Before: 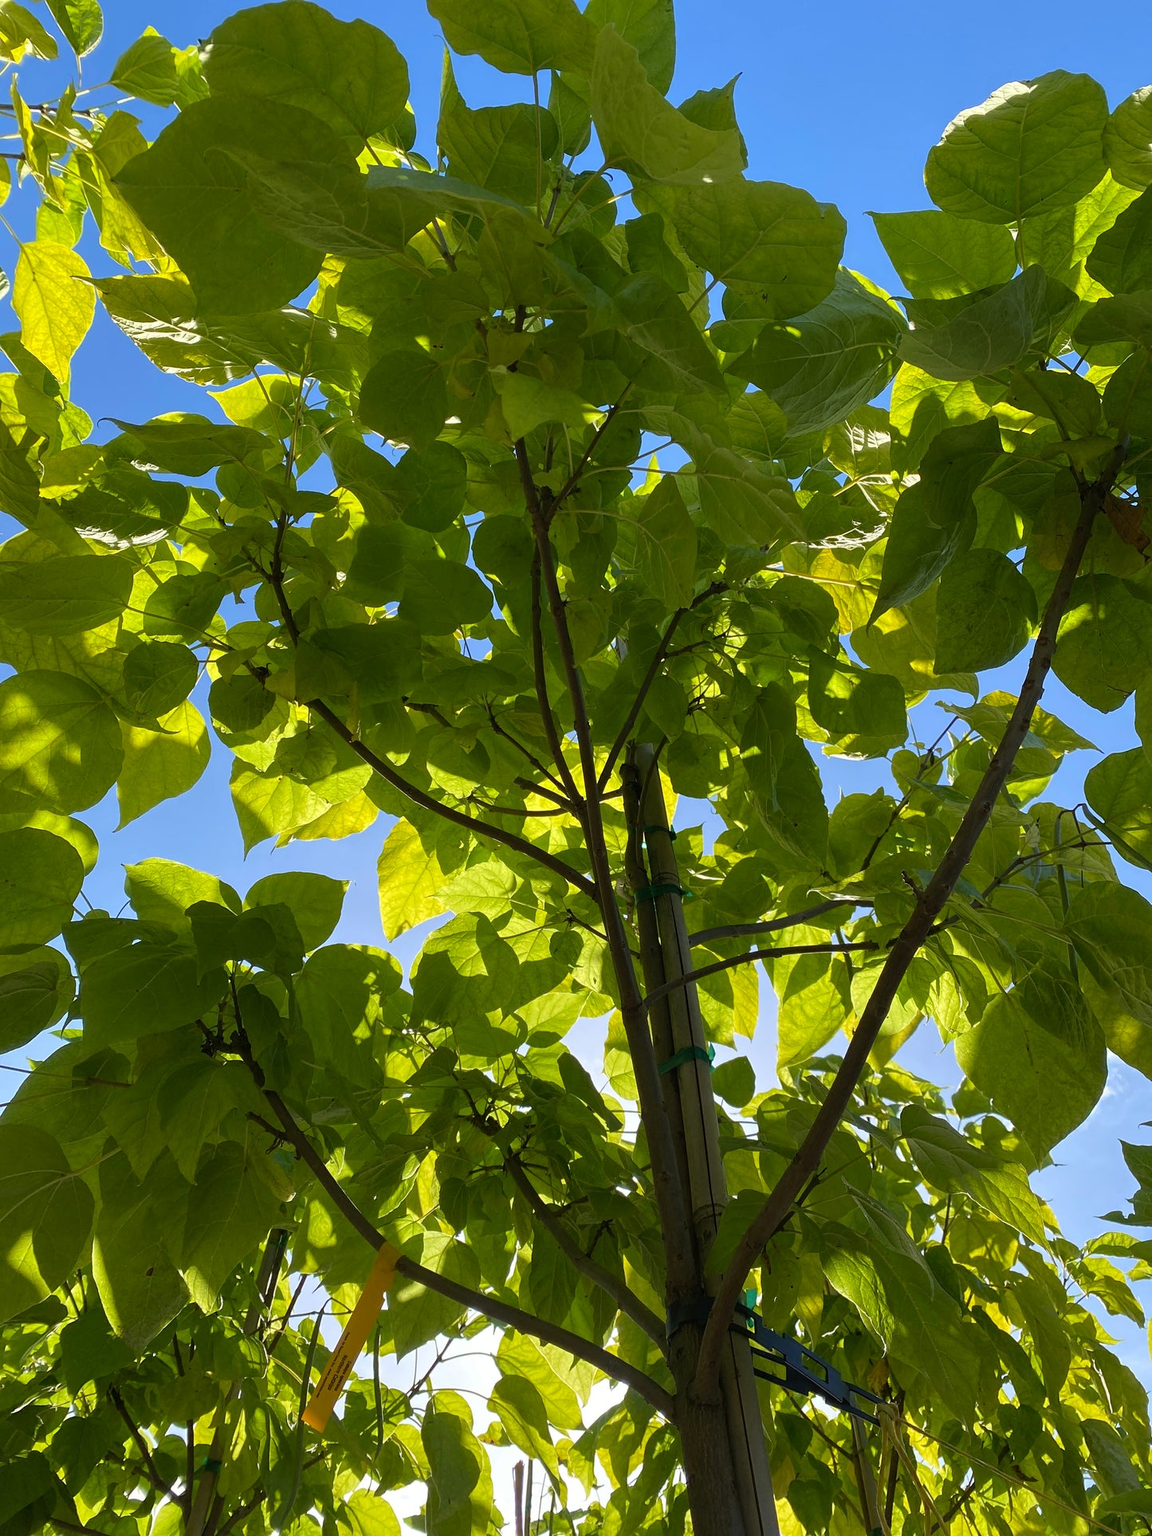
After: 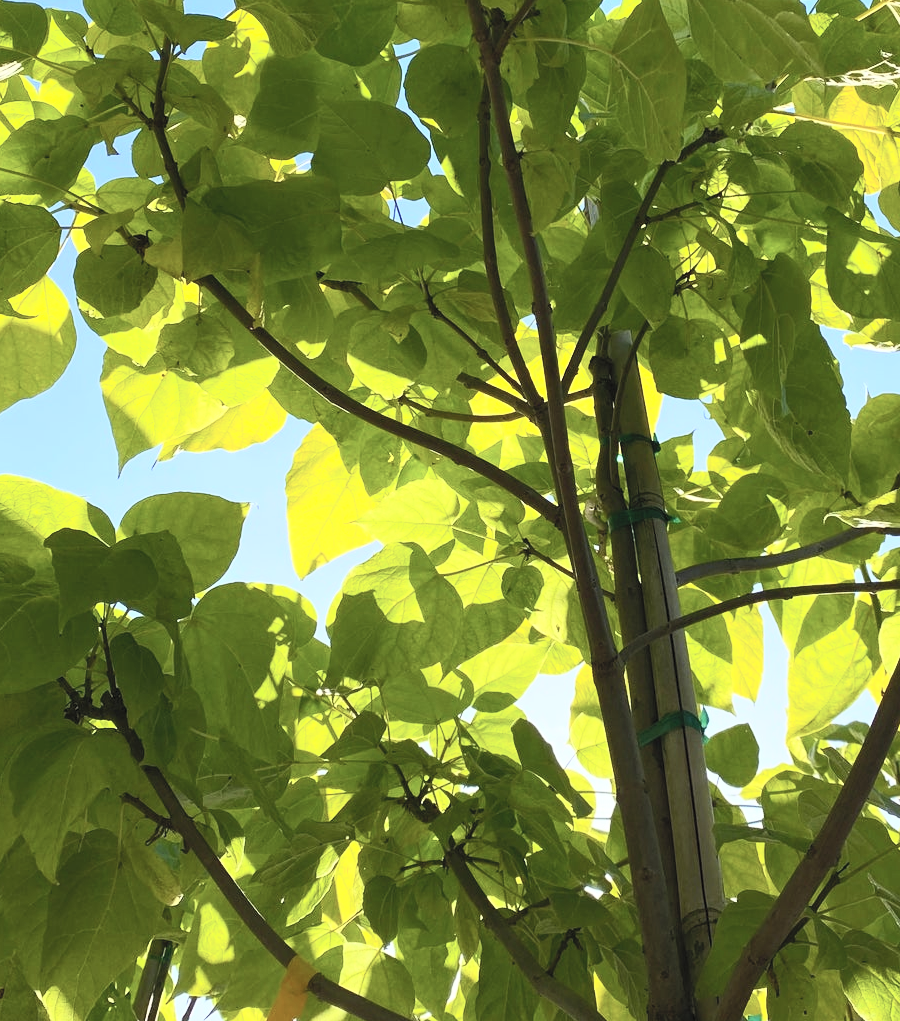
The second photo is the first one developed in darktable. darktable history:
contrast brightness saturation: contrast 0.392, brightness 0.528
crop: left 13.039%, top 31.279%, right 24.653%, bottom 15.714%
